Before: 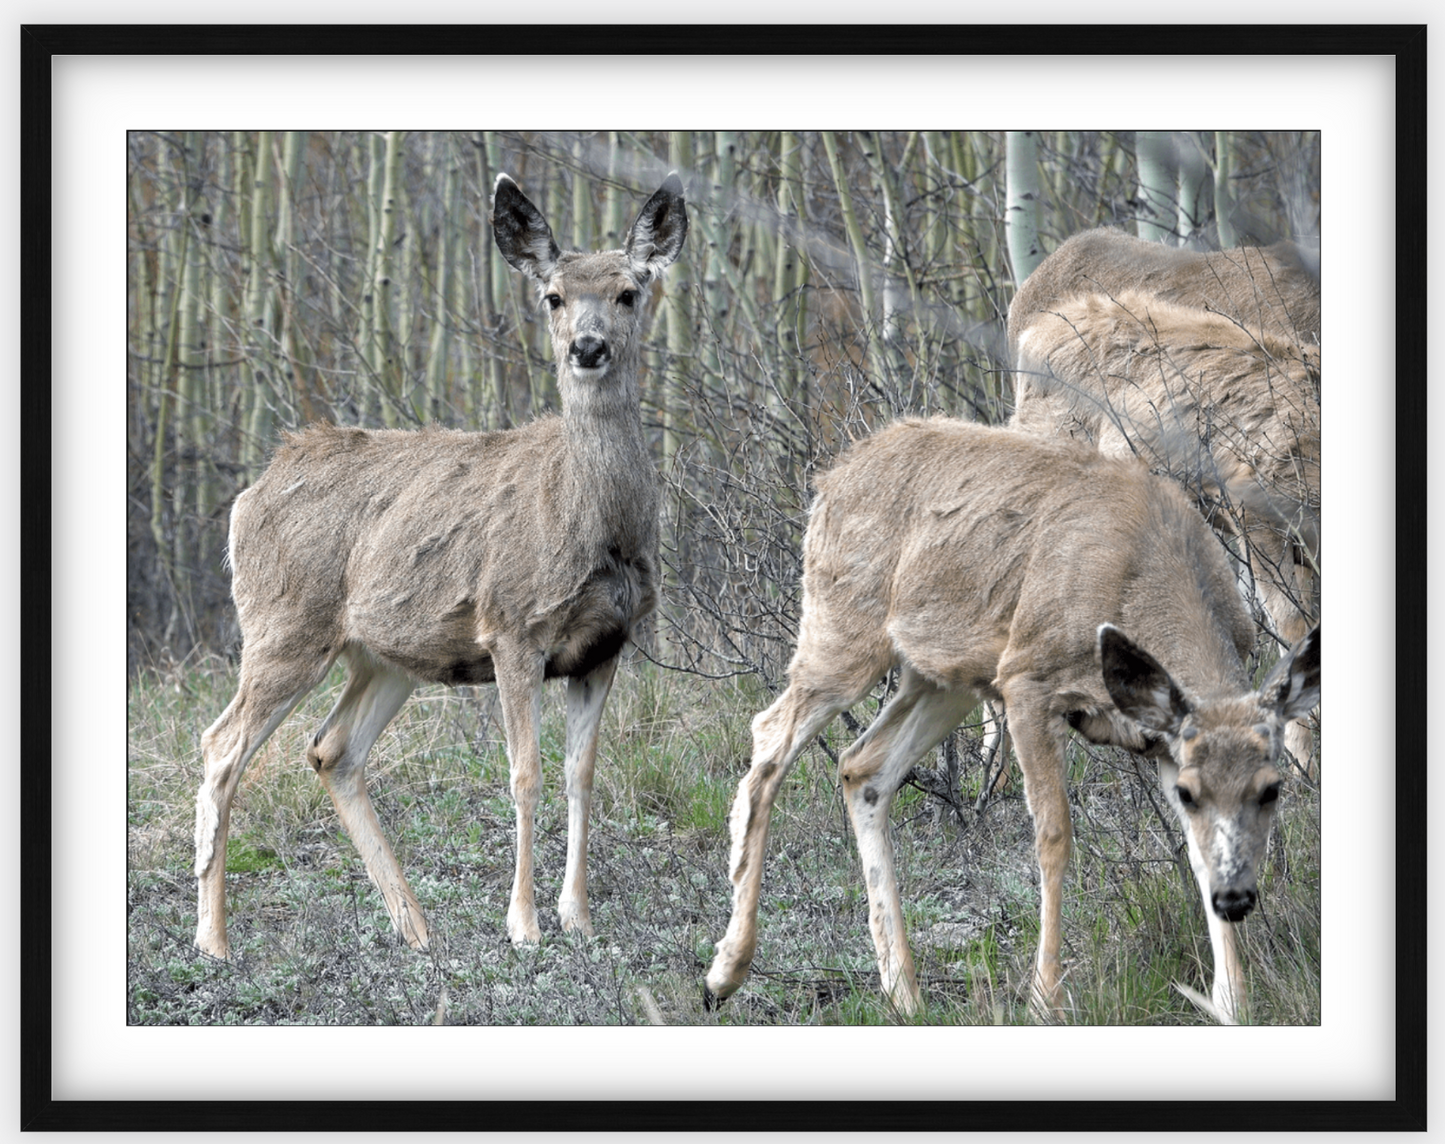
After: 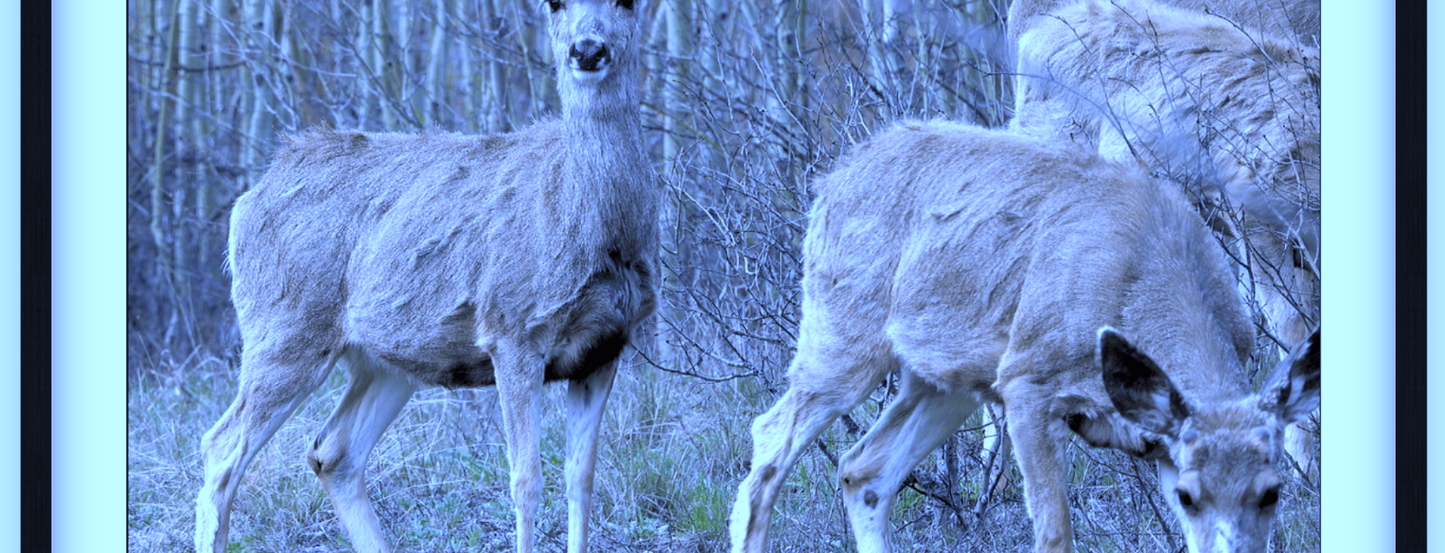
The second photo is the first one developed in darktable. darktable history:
crop and rotate: top 26.056%, bottom 25.543%
white balance: red 0.766, blue 1.537
